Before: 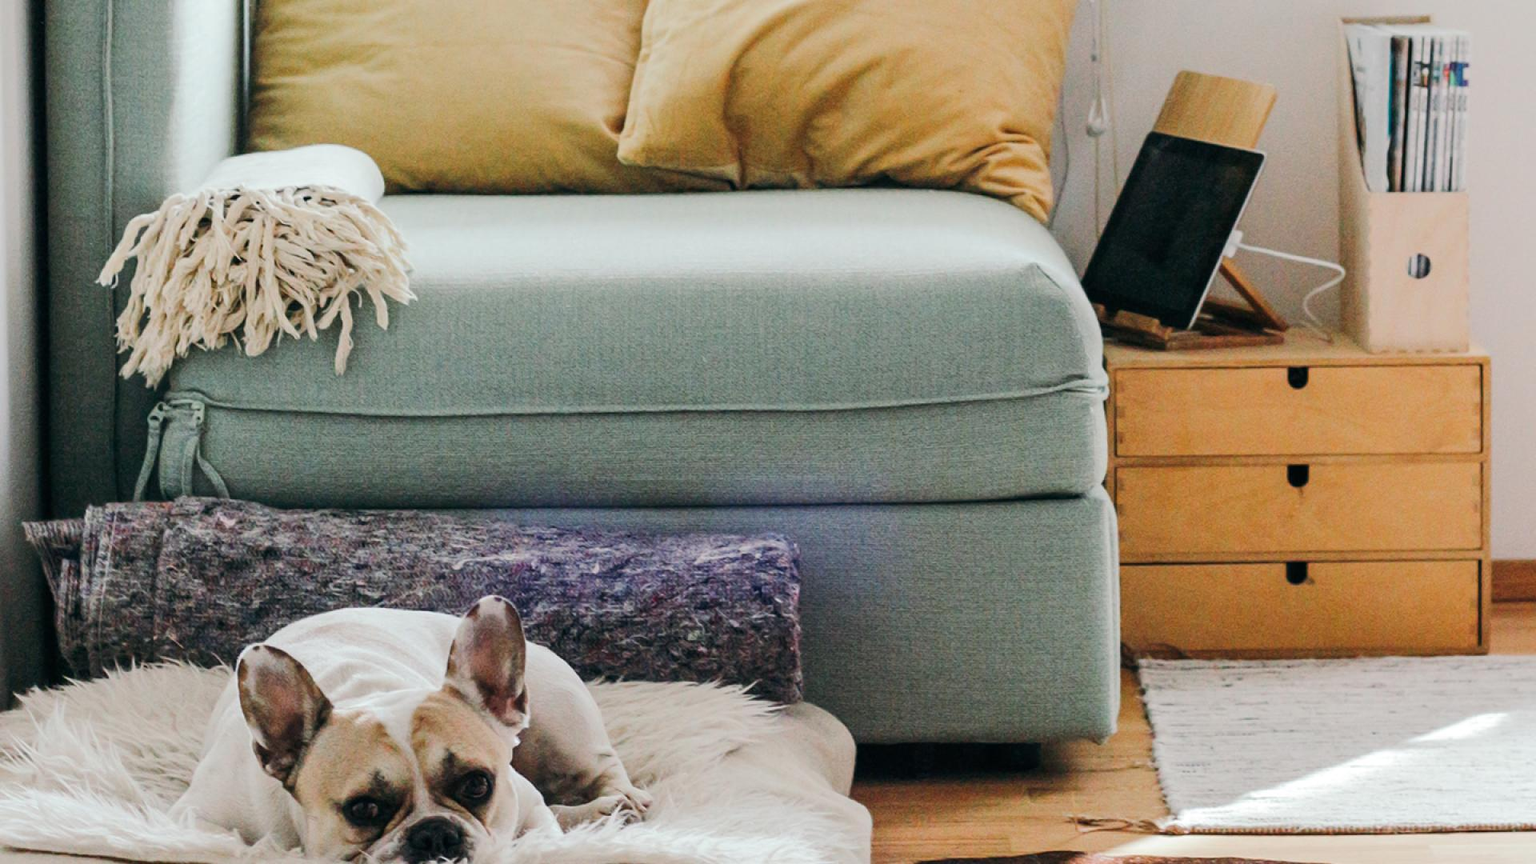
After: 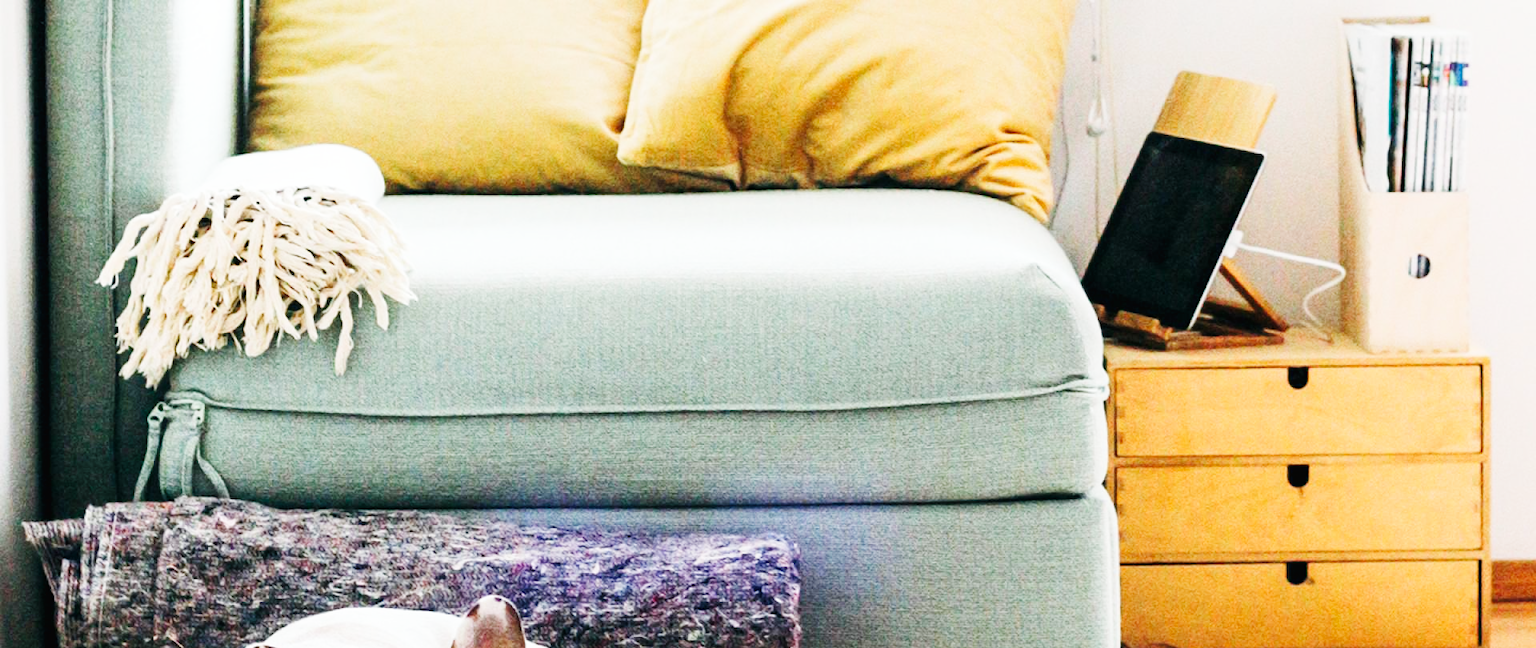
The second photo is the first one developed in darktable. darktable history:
base curve: curves: ch0 [(0, 0.003) (0.001, 0.002) (0.006, 0.004) (0.02, 0.022) (0.048, 0.086) (0.094, 0.234) (0.162, 0.431) (0.258, 0.629) (0.385, 0.8) (0.548, 0.918) (0.751, 0.988) (1, 1)], preserve colors none
crop: bottom 24.817%
